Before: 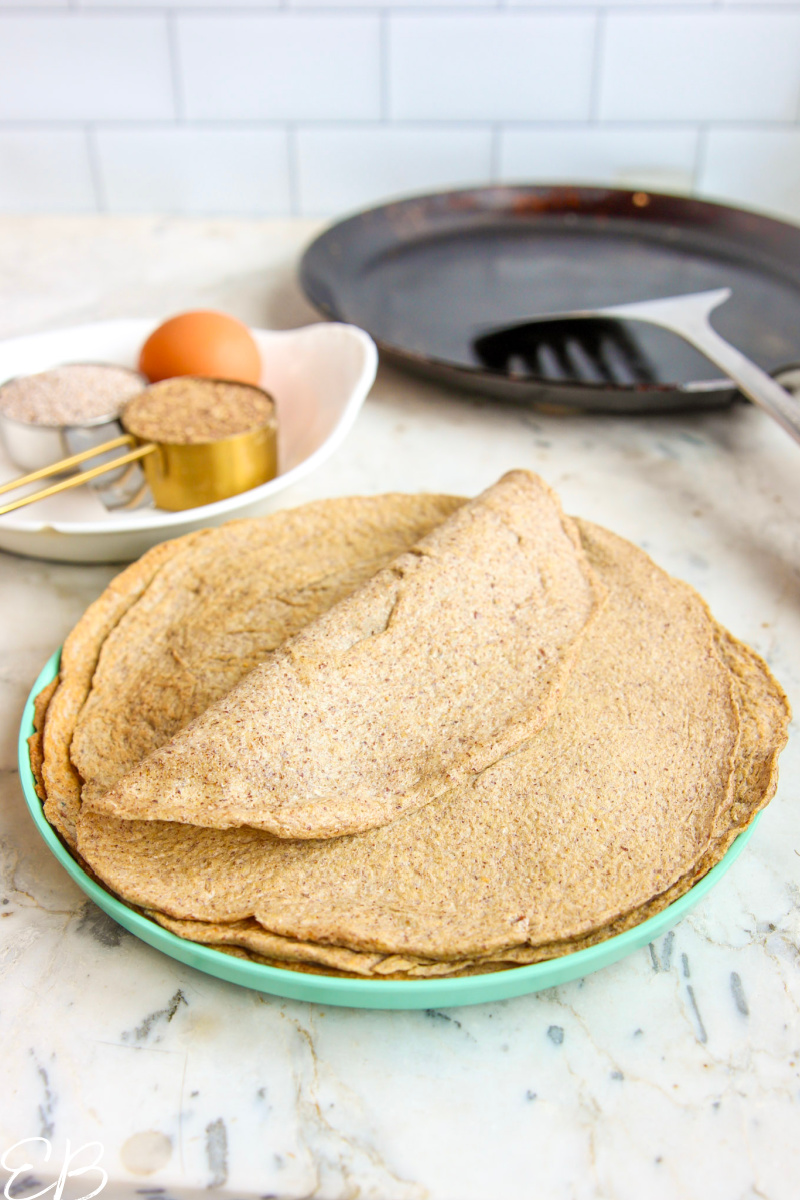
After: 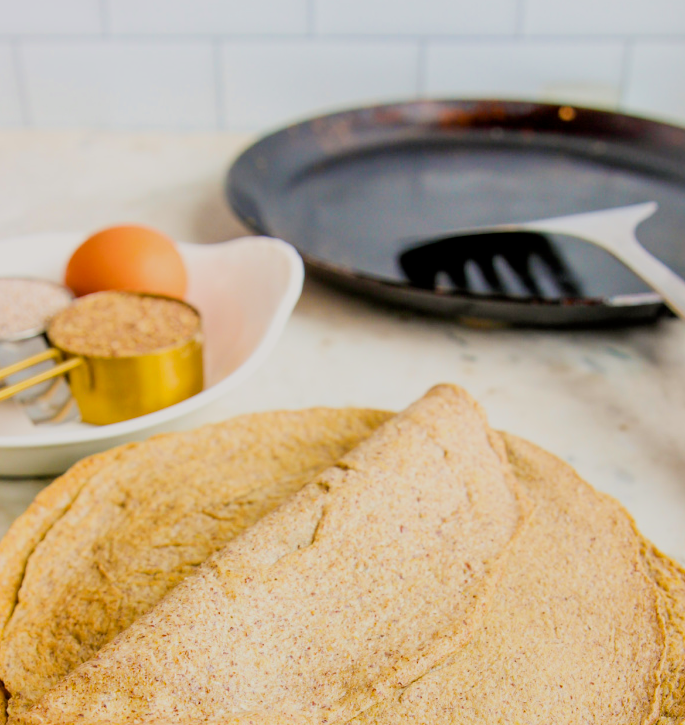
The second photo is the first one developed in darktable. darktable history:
crop and rotate: left 9.345%, top 7.22%, right 4.982%, bottom 32.331%
white balance: emerald 1
filmic rgb: black relative exposure -7.65 EV, white relative exposure 4.56 EV, hardness 3.61, contrast 1.106
color balance rgb: shadows lift › chroma 2%, shadows lift › hue 217.2°, power › hue 60°, highlights gain › chroma 1%, highlights gain › hue 69.6°, global offset › luminance -0.5%, perceptual saturation grading › global saturation 15%, global vibrance 15%
exposure: black level correction 0.001, compensate highlight preservation false
